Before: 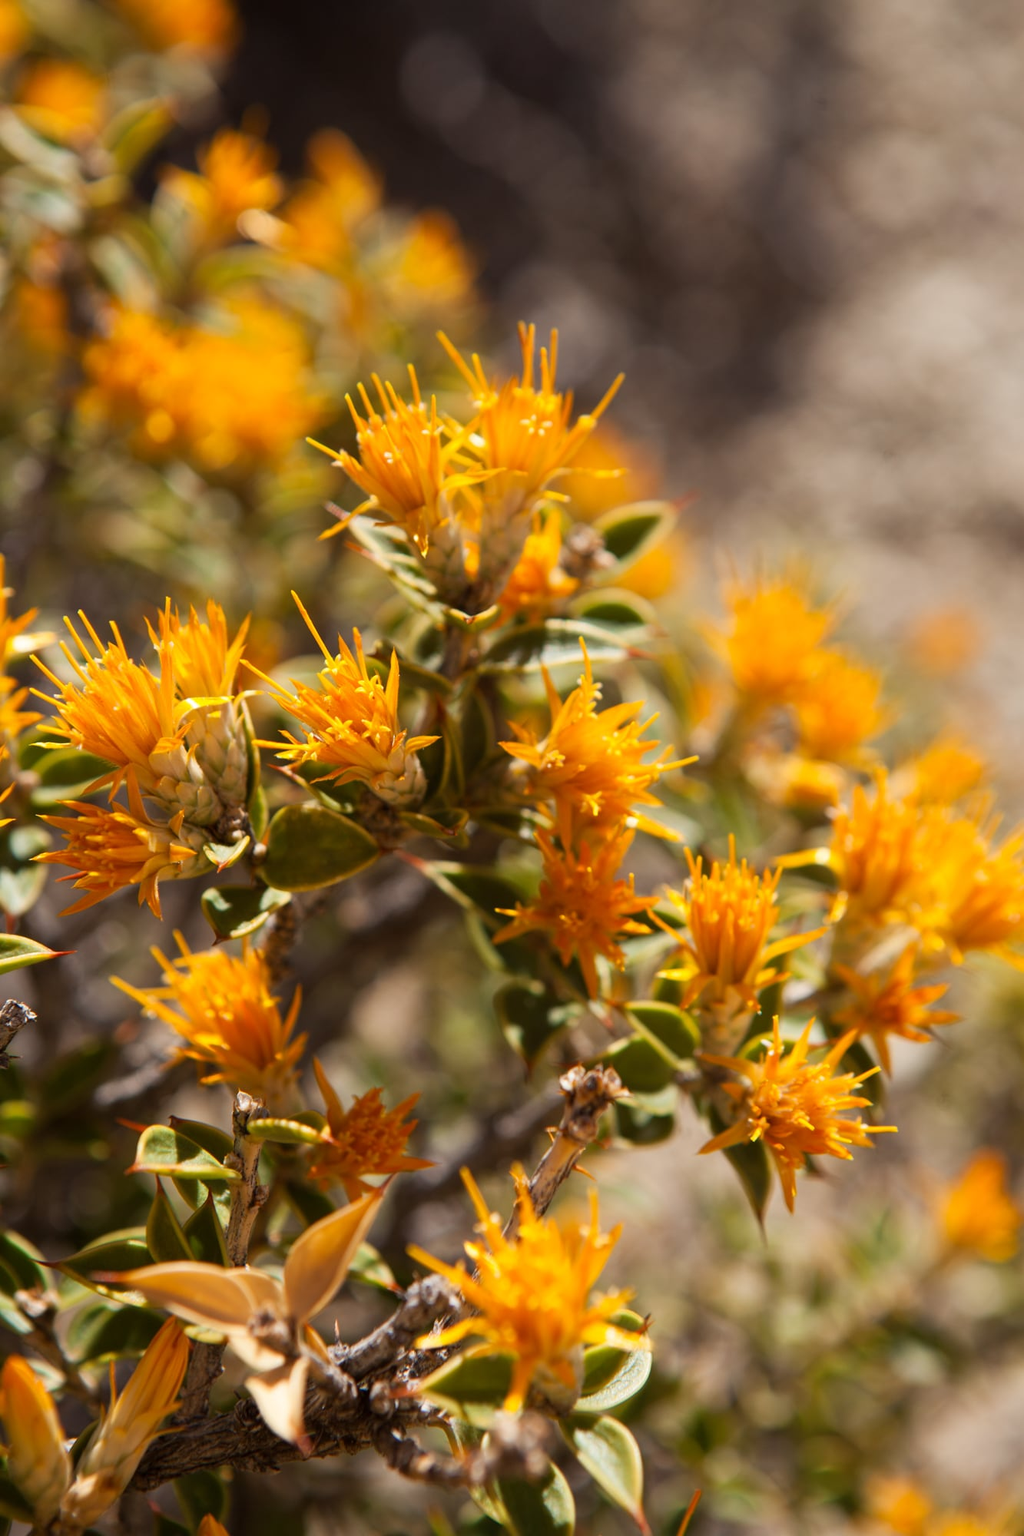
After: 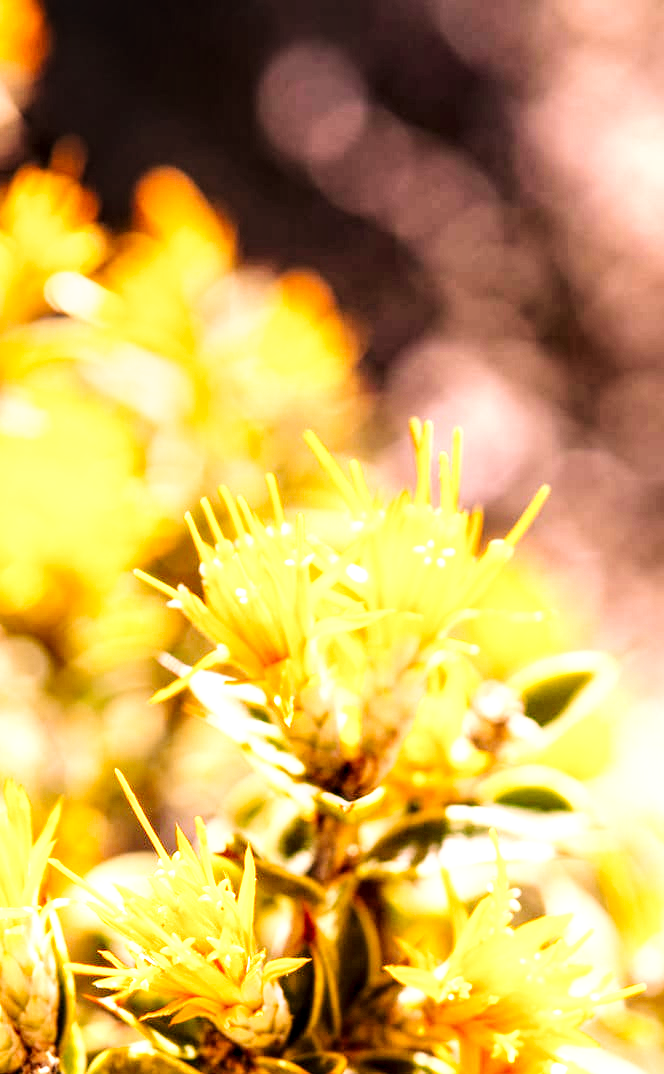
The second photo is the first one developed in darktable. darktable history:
local contrast: detail 150%
exposure: black level correction 0.001, exposure 0.5 EV, compensate highlight preservation false
crop: left 19.864%, right 30.281%, bottom 46.267%
color correction: highlights a* 14.71, highlights b* 4.82
base curve: curves: ch0 [(0, 0.003) (0.001, 0.002) (0.006, 0.004) (0.02, 0.022) (0.048, 0.086) (0.094, 0.234) (0.162, 0.431) (0.258, 0.629) (0.385, 0.8) (0.548, 0.918) (0.751, 0.988) (1, 1)], preserve colors none
tone equalizer: -8 EV -0.736 EV, -7 EV -0.678 EV, -6 EV -0.58 EV, -5 EV -0.411 EV, -3 EV 0.402 EV, -2 EV 0.6 EV, -1 EV 0.683 EV, +0 EV 0.738 EV
velvia: on, module defaults
